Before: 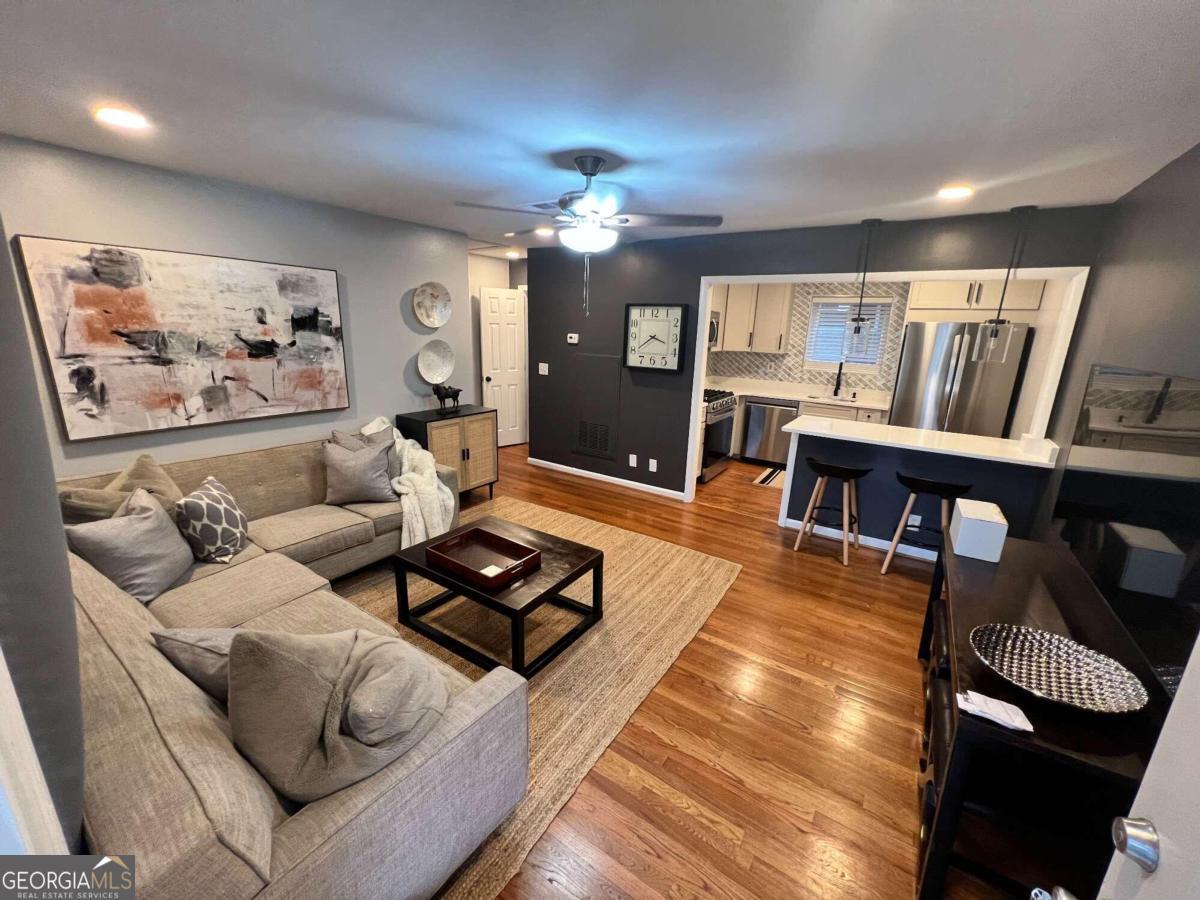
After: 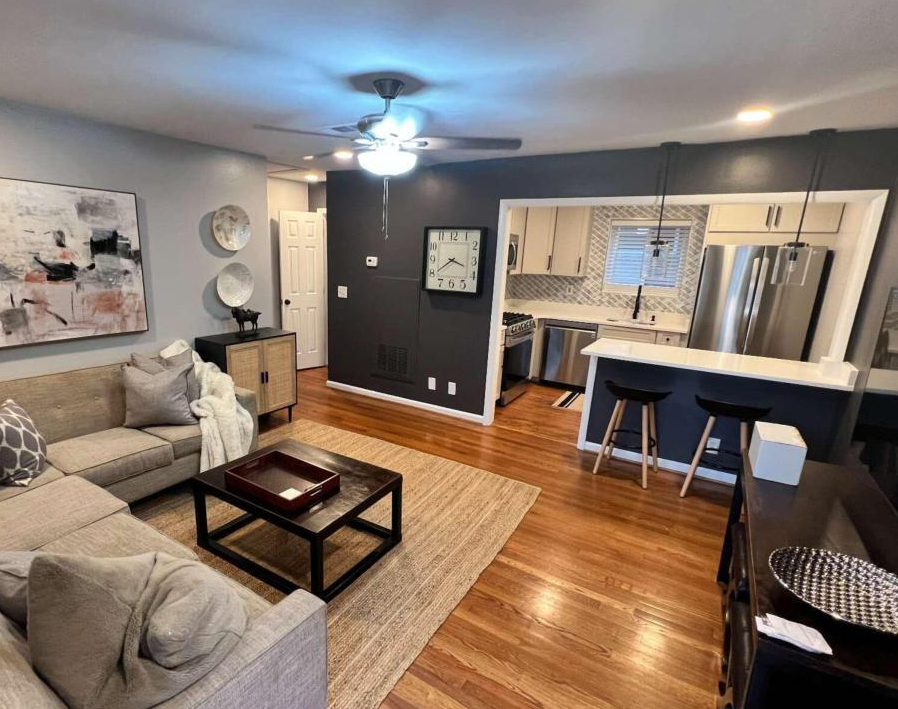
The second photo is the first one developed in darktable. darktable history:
crop: left 16.768%, top 8.653%, right 8.362%, bottom 12.485%
white balance: red 1, blue 1
